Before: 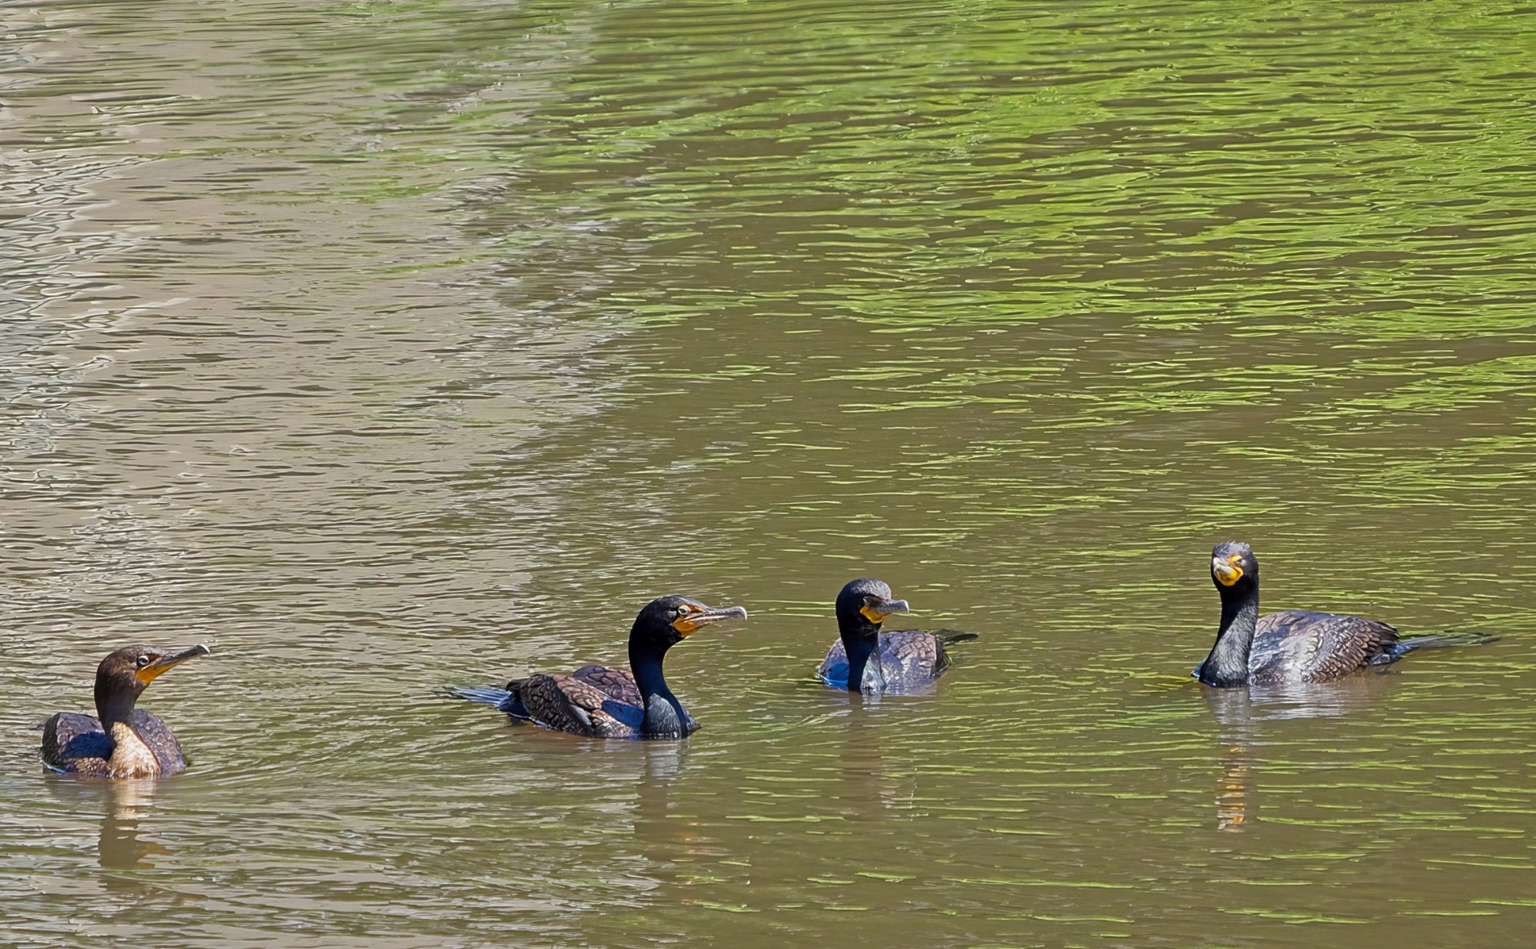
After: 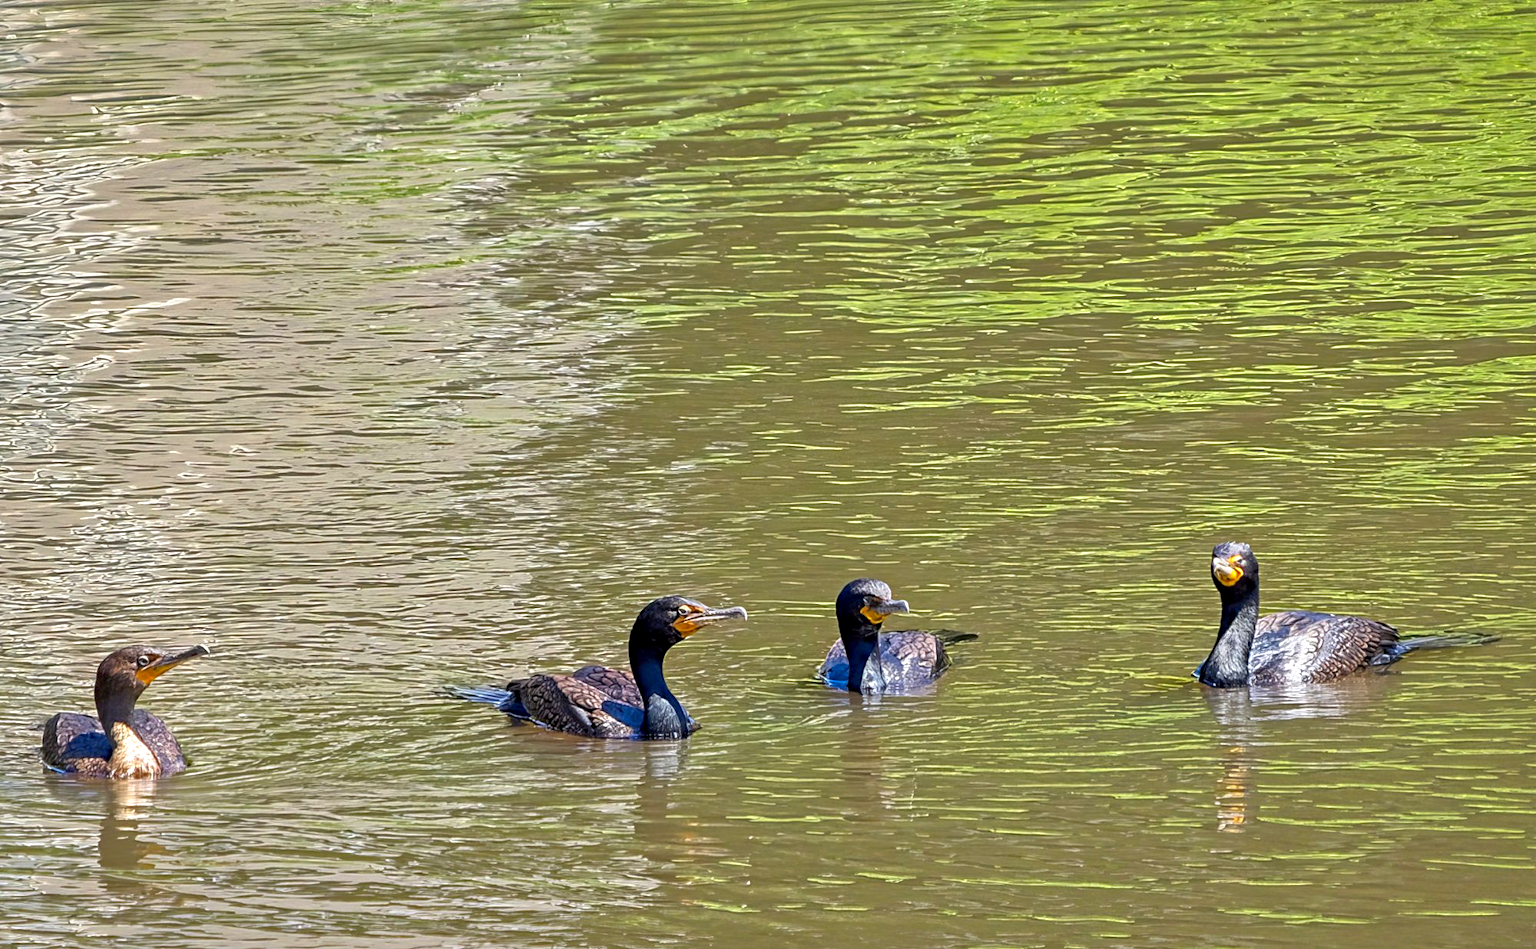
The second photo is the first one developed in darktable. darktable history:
haze removal: compatibility mode true, adaptive false
exposure: exposure 0.6 EV, compensate highlight preservation false
shadows and highlights: on, module defaults
local contrast: detail 130%
